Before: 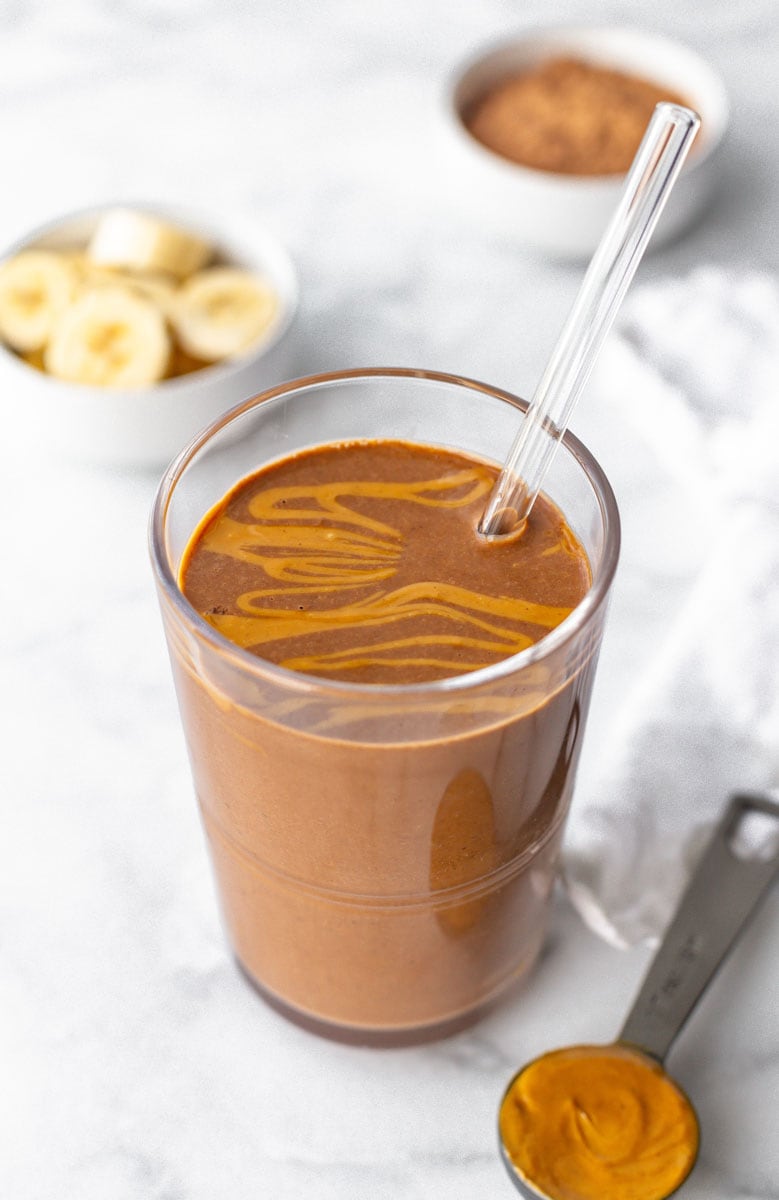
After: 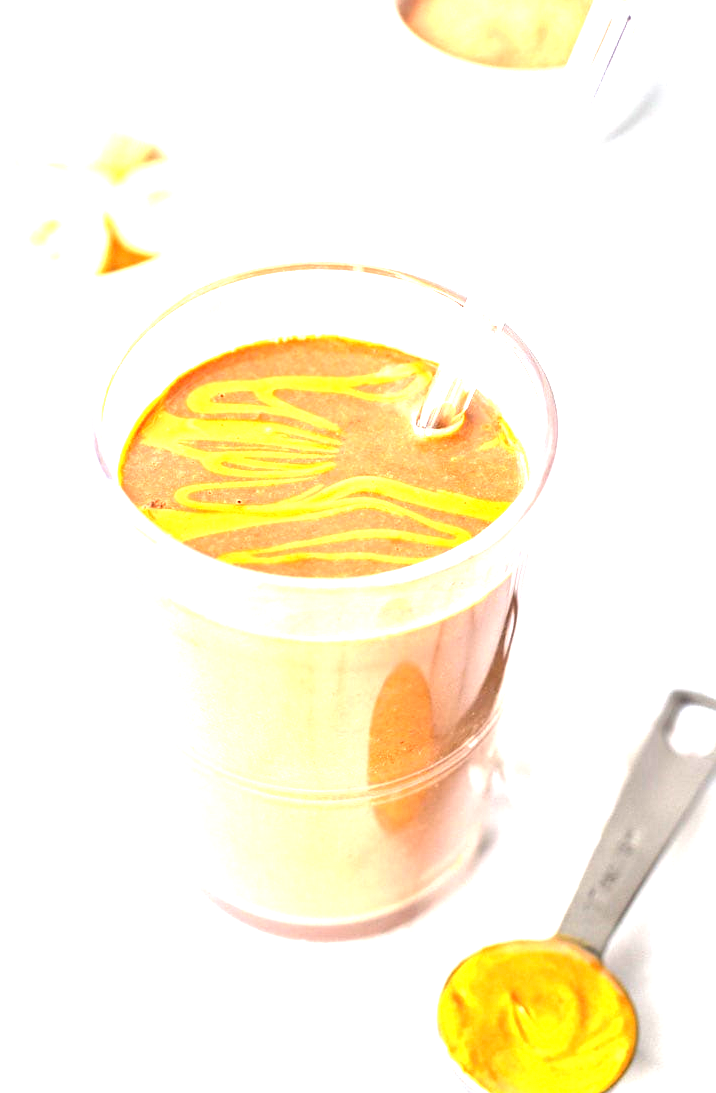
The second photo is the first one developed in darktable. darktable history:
exposure: black level correction 0, exposure 2.355 EV, compensate exposure bias true, compensate highlight preservation false
crop and rotate: left 7.98%, top 8.899%
